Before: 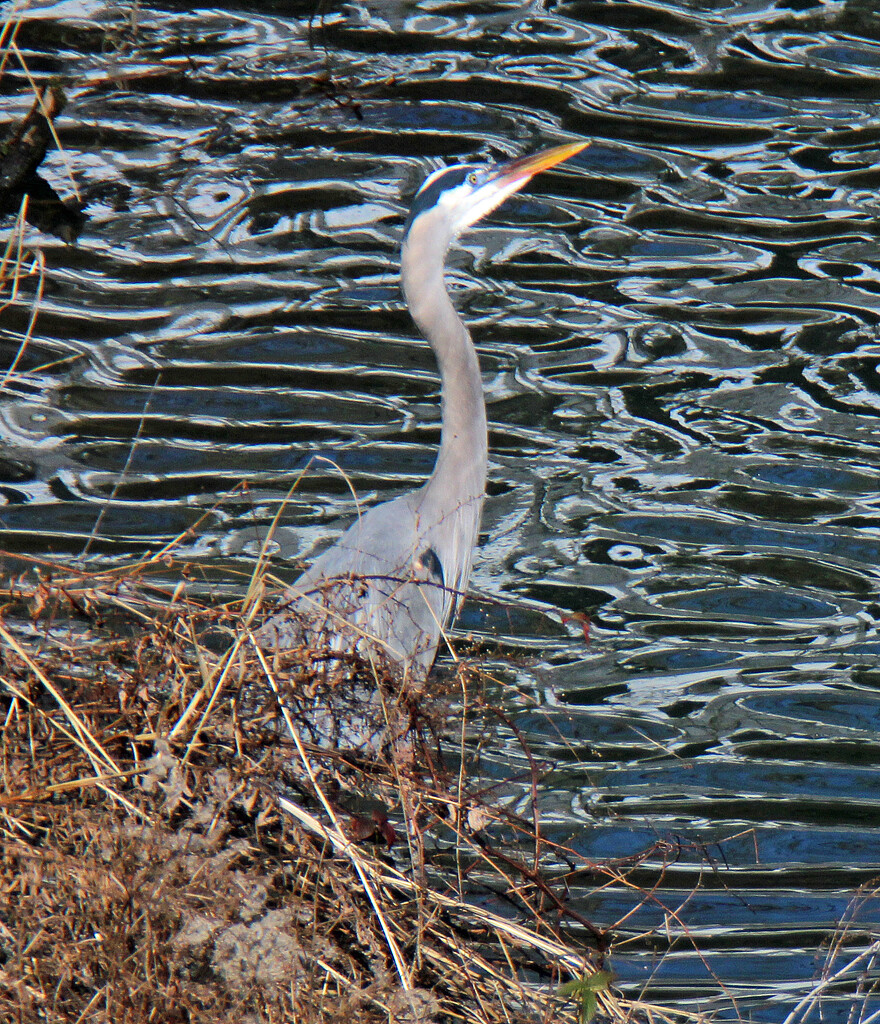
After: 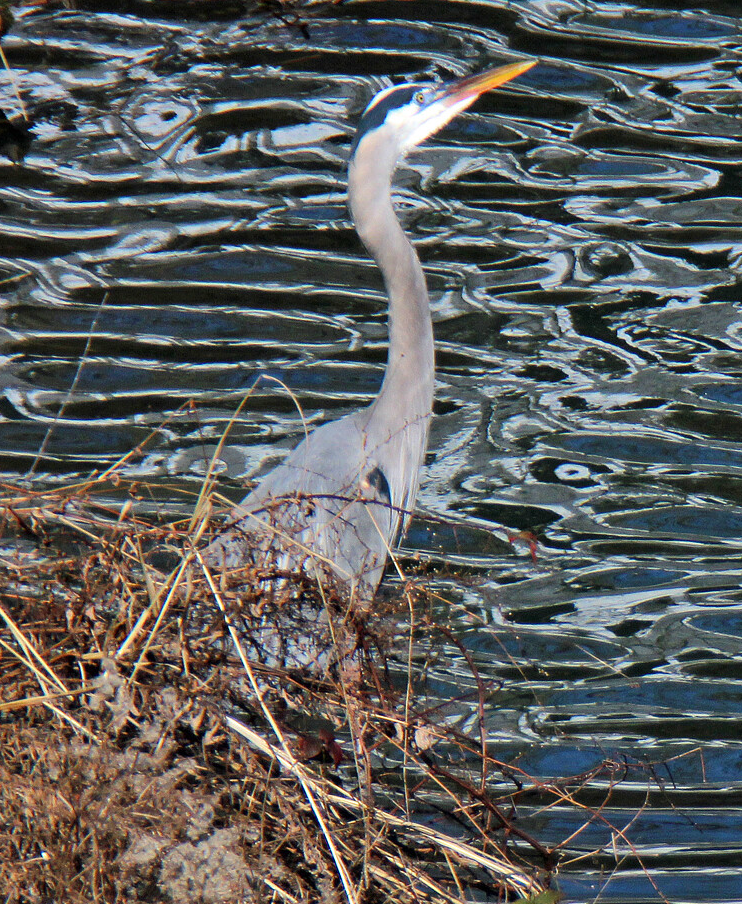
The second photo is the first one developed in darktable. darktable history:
crop: left 6.109%, top 7.952%, right 9.527%, bottom 3.681%
